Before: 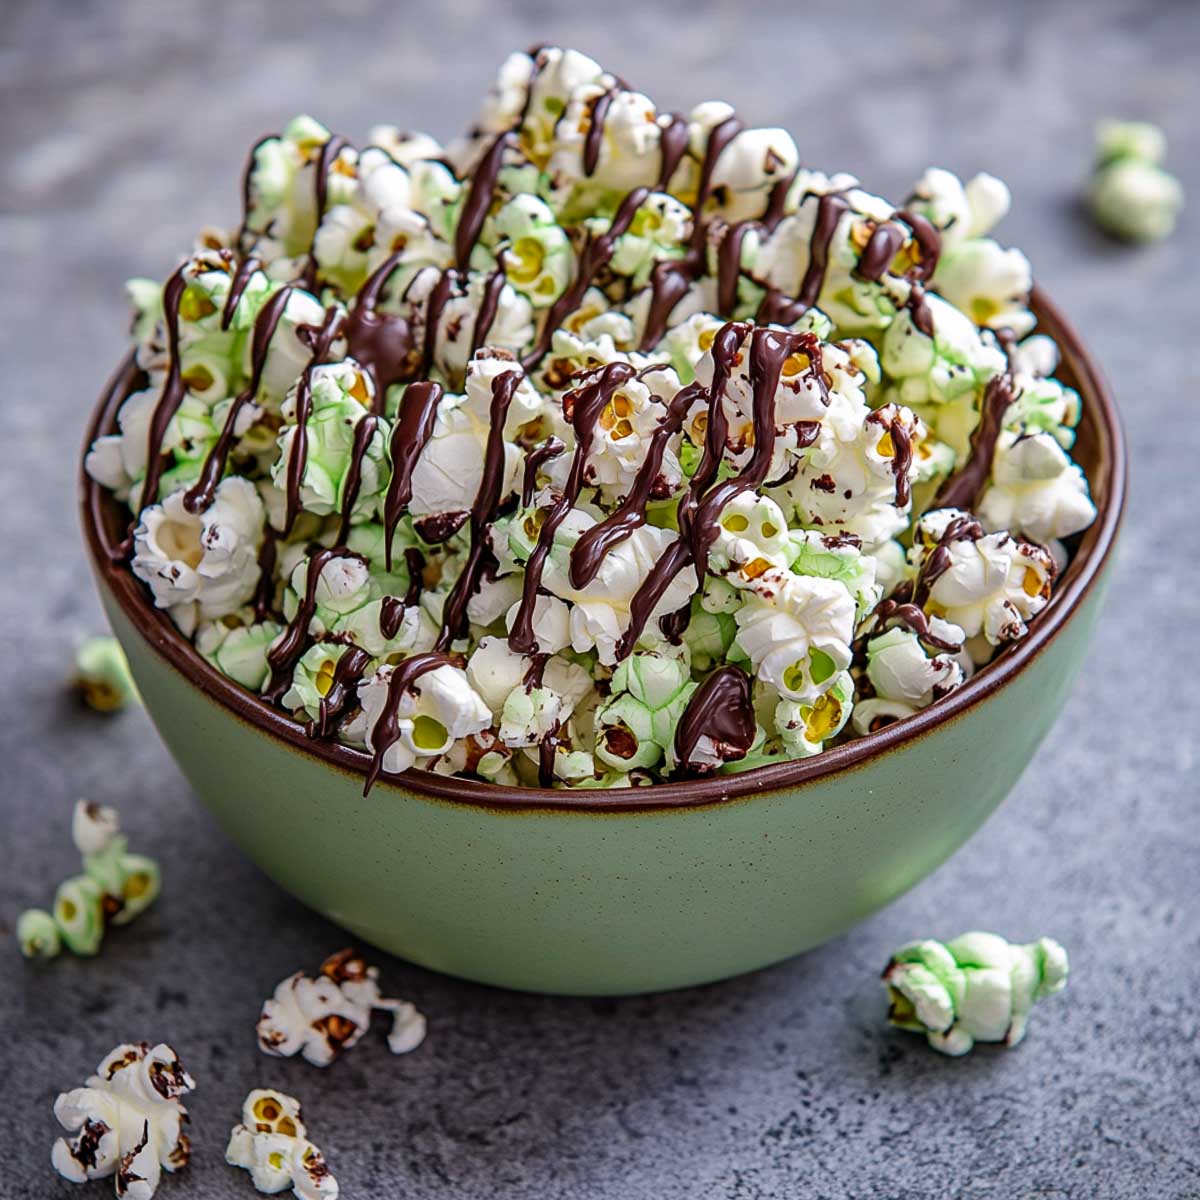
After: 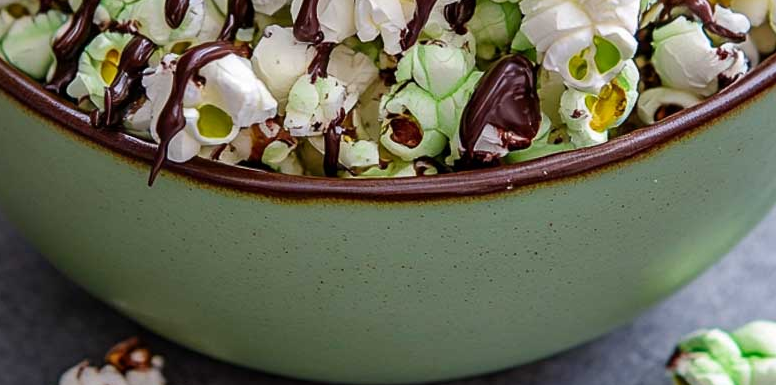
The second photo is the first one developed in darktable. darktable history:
crop: left 17.975%, top 50.983%, right 17.329%, bottom 16.874%
